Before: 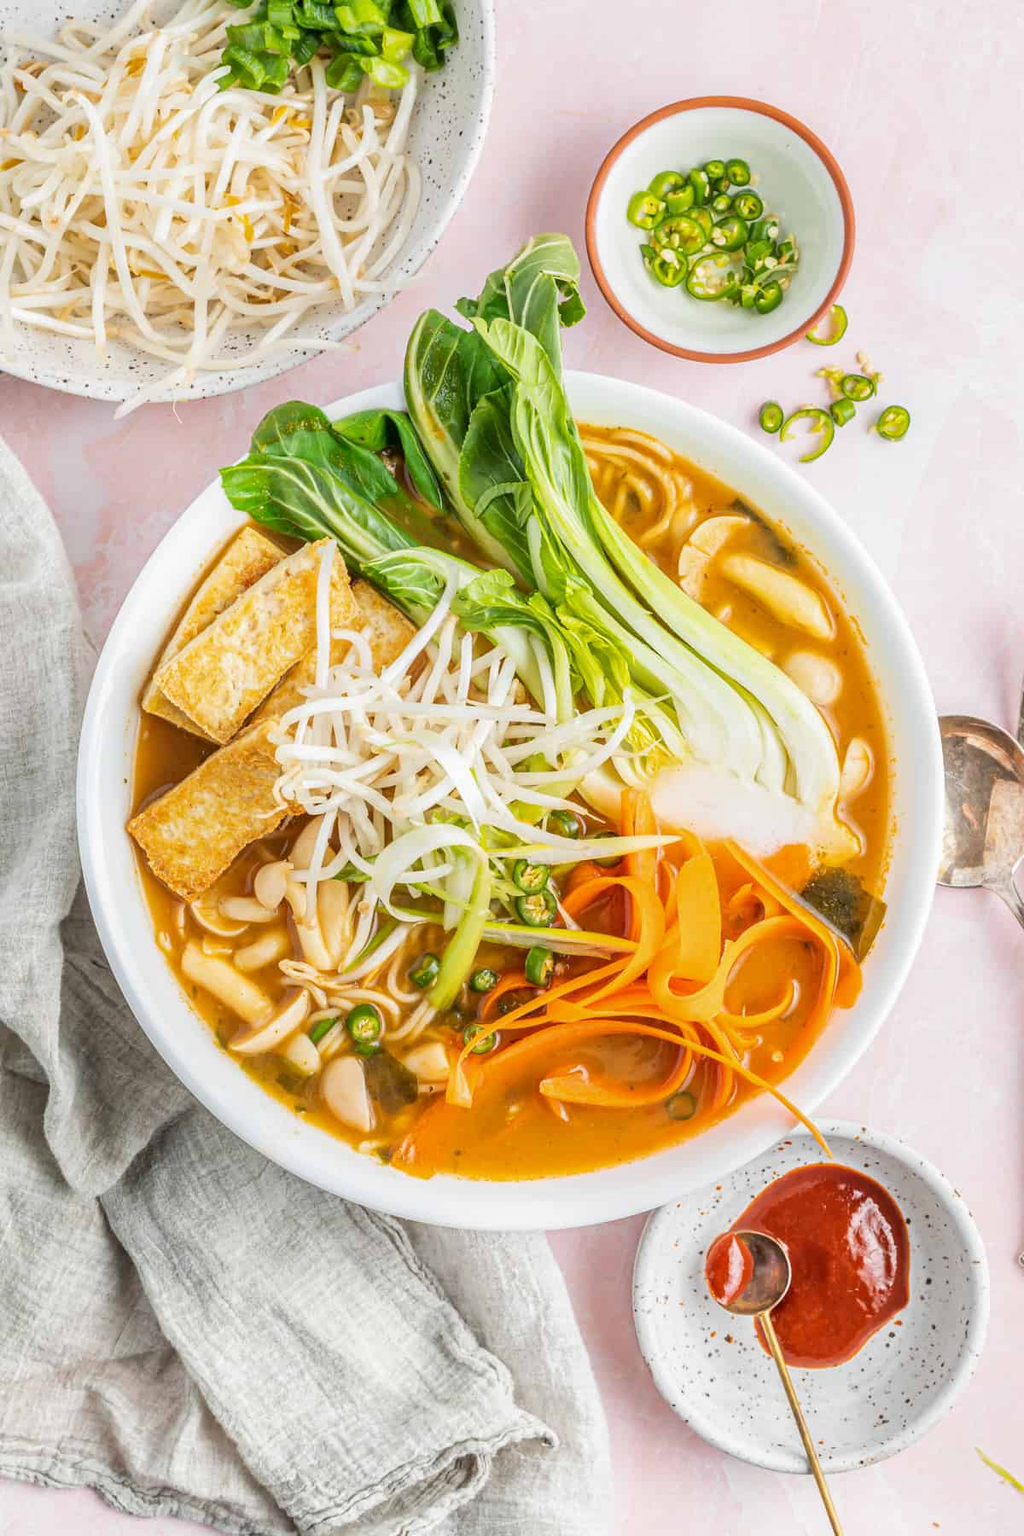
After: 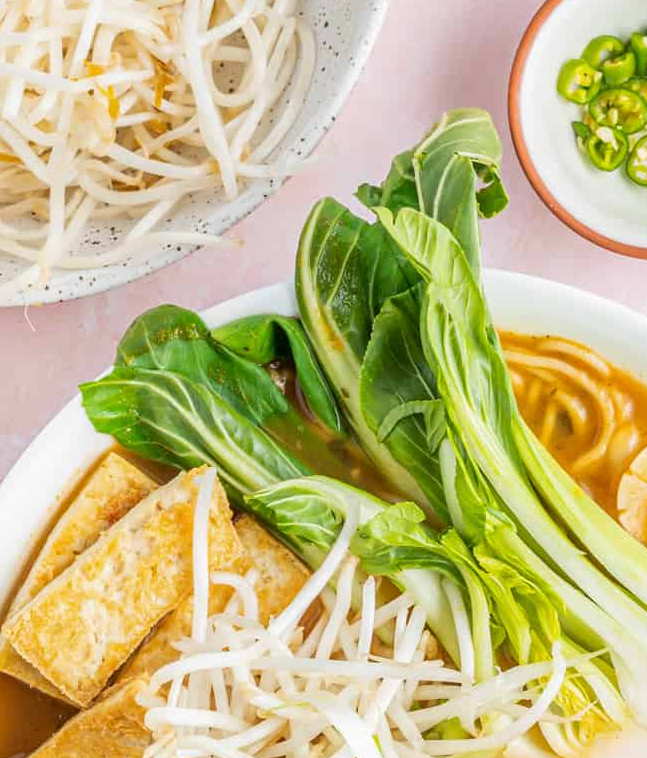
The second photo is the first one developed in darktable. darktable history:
crop: left 14.902%, top 9.188%, right 31.113%, bottom 48.689%
